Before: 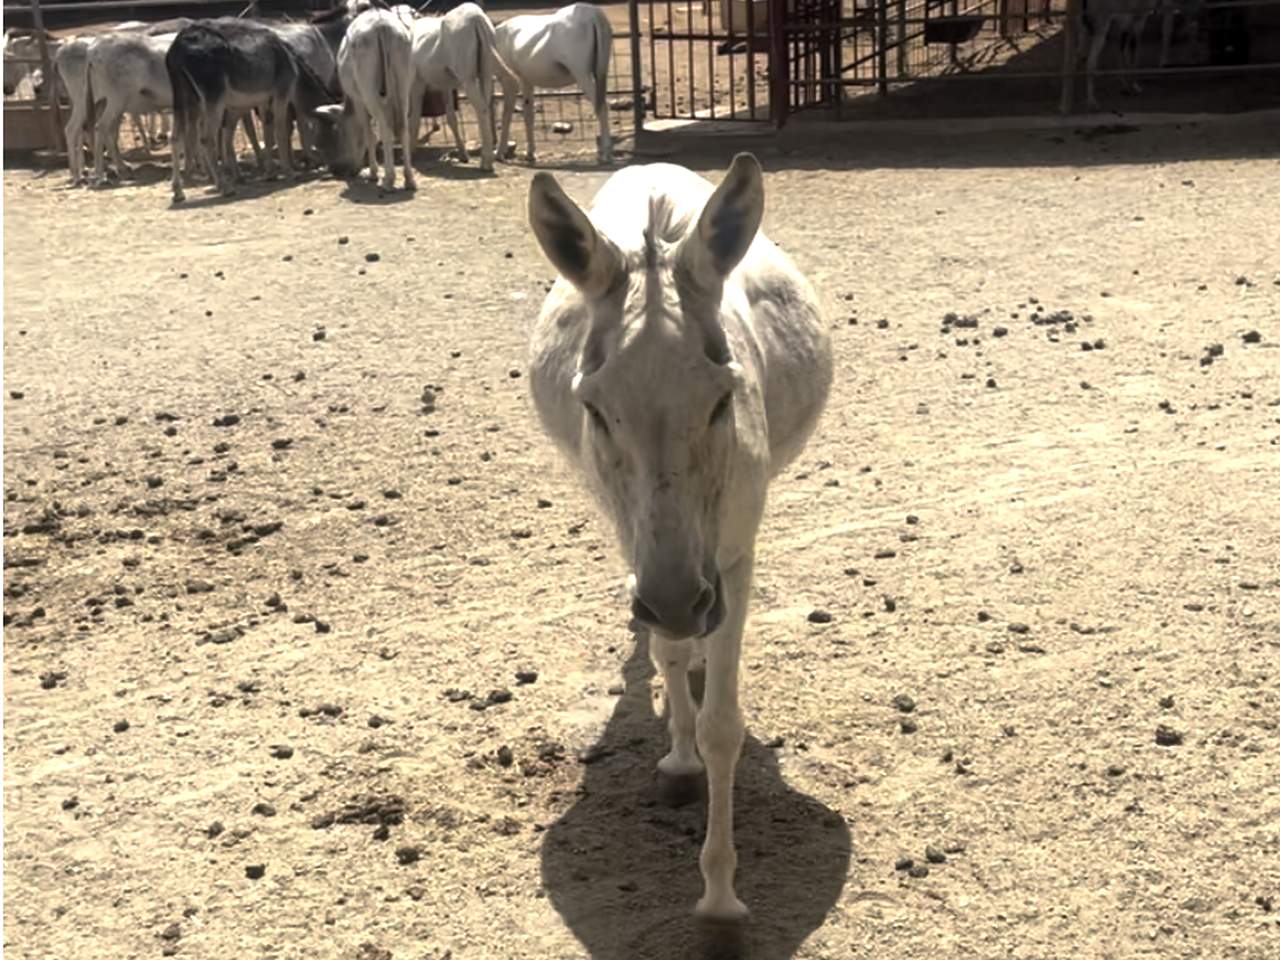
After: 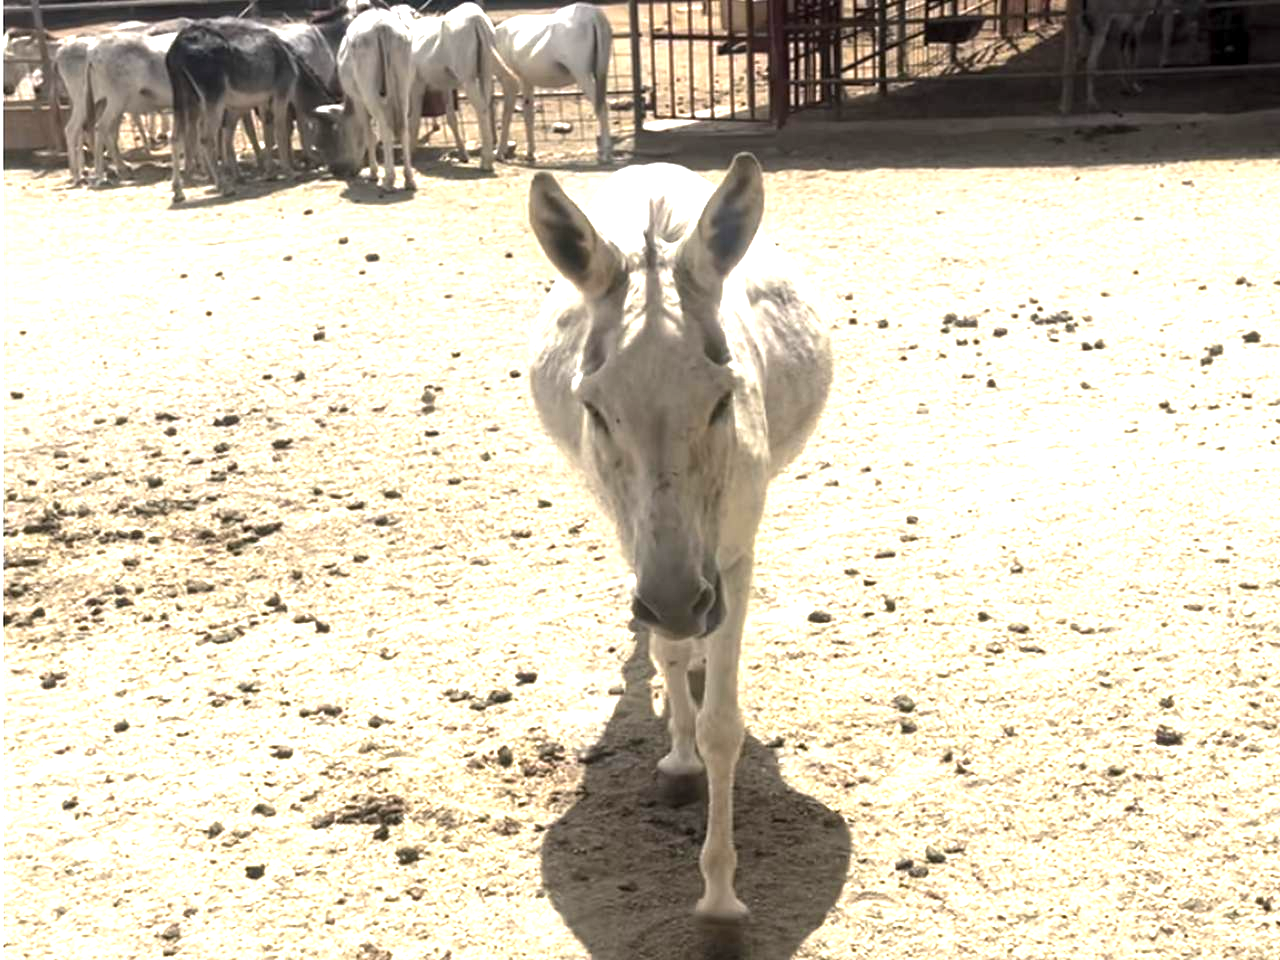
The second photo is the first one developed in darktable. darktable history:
exposure: exposure 0.999 EV, compensate highlight preservation false
